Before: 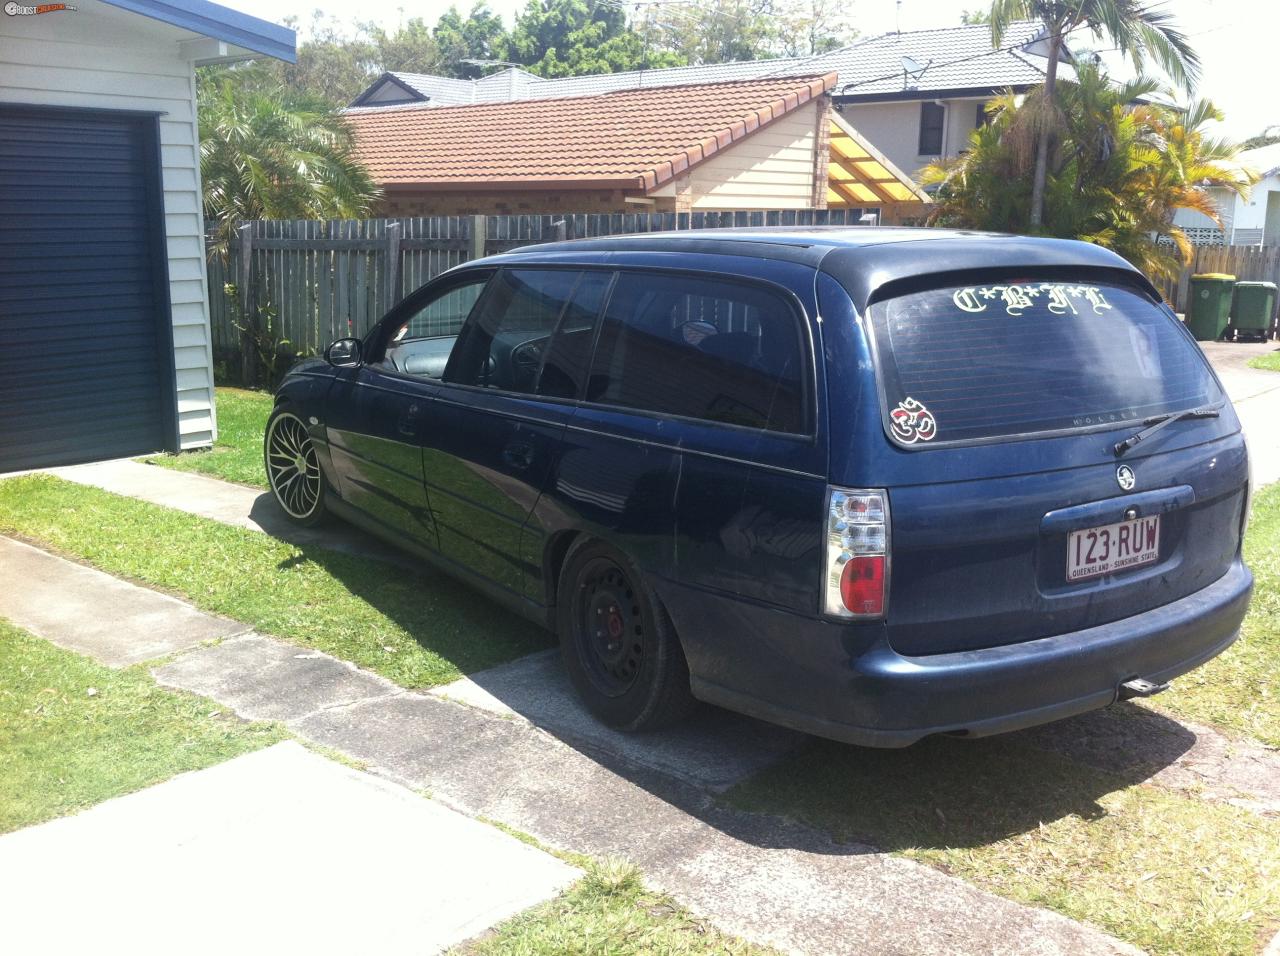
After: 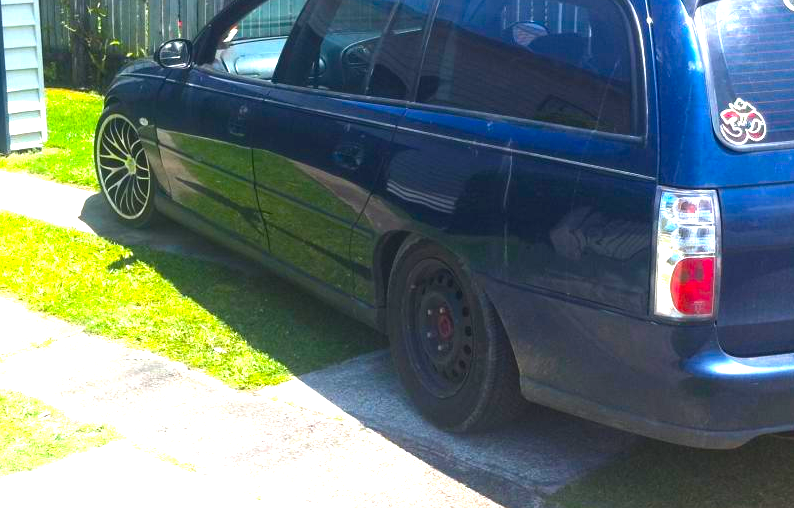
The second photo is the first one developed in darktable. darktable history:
crop: left 13.312%, top 31.28%, right 24.627%, bottom 15.582%
exposure: black level correction 0, exposure 0.4 EV, compensate exposure bias true, compensate highlight preservation false
color balance rgb: linear chroma grading › global chroma 20%, perceptual saturation grading › global saturation 25%, perceptual brilliance grading › global brilliance 20%, global vibrance 20%
